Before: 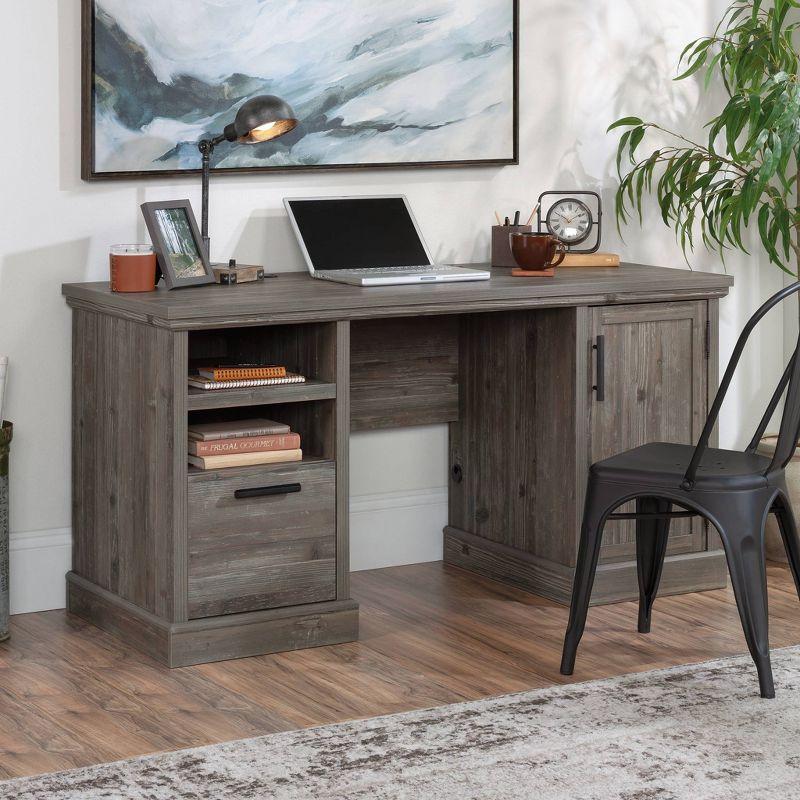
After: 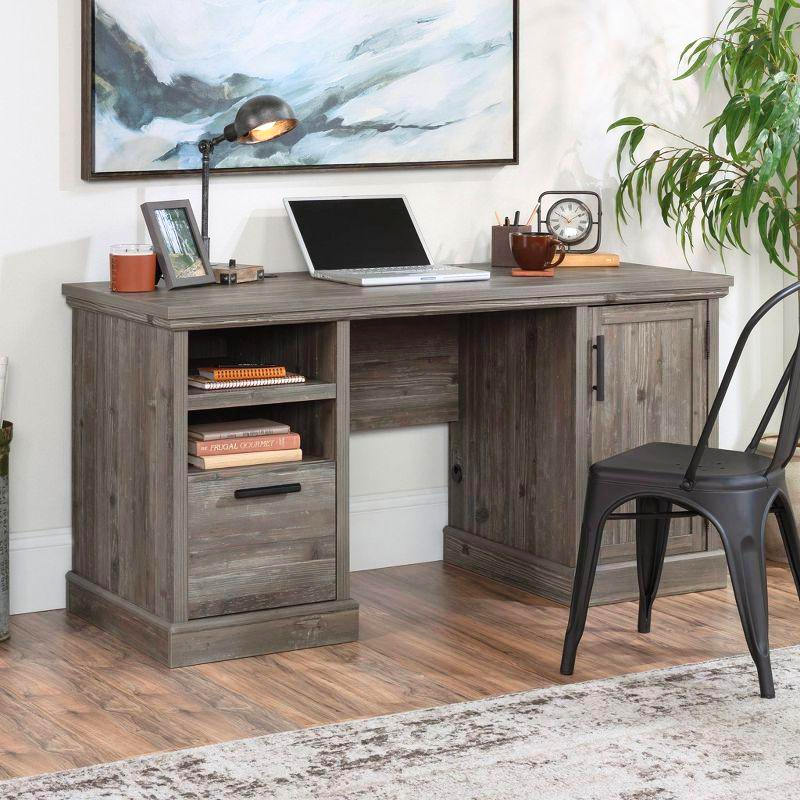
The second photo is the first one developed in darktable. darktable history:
contrast brightness saturation: contrast 0.205, brightness 0.167, saturation 0.217
tone curve: color space Lab, independent channels, preserve colors none
